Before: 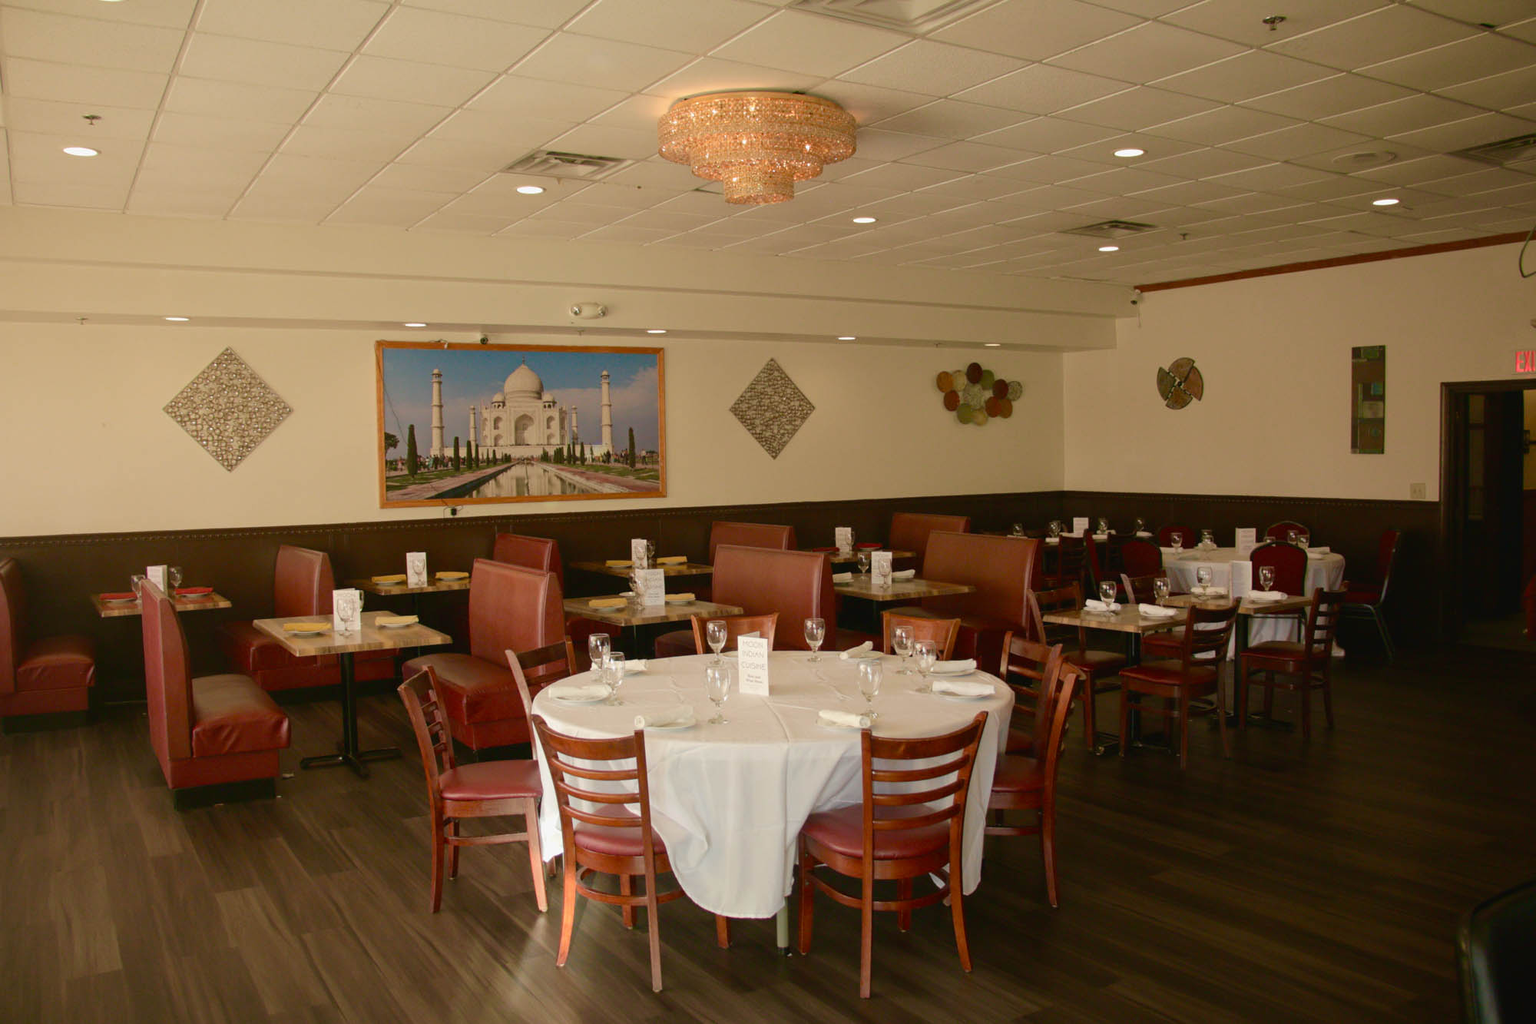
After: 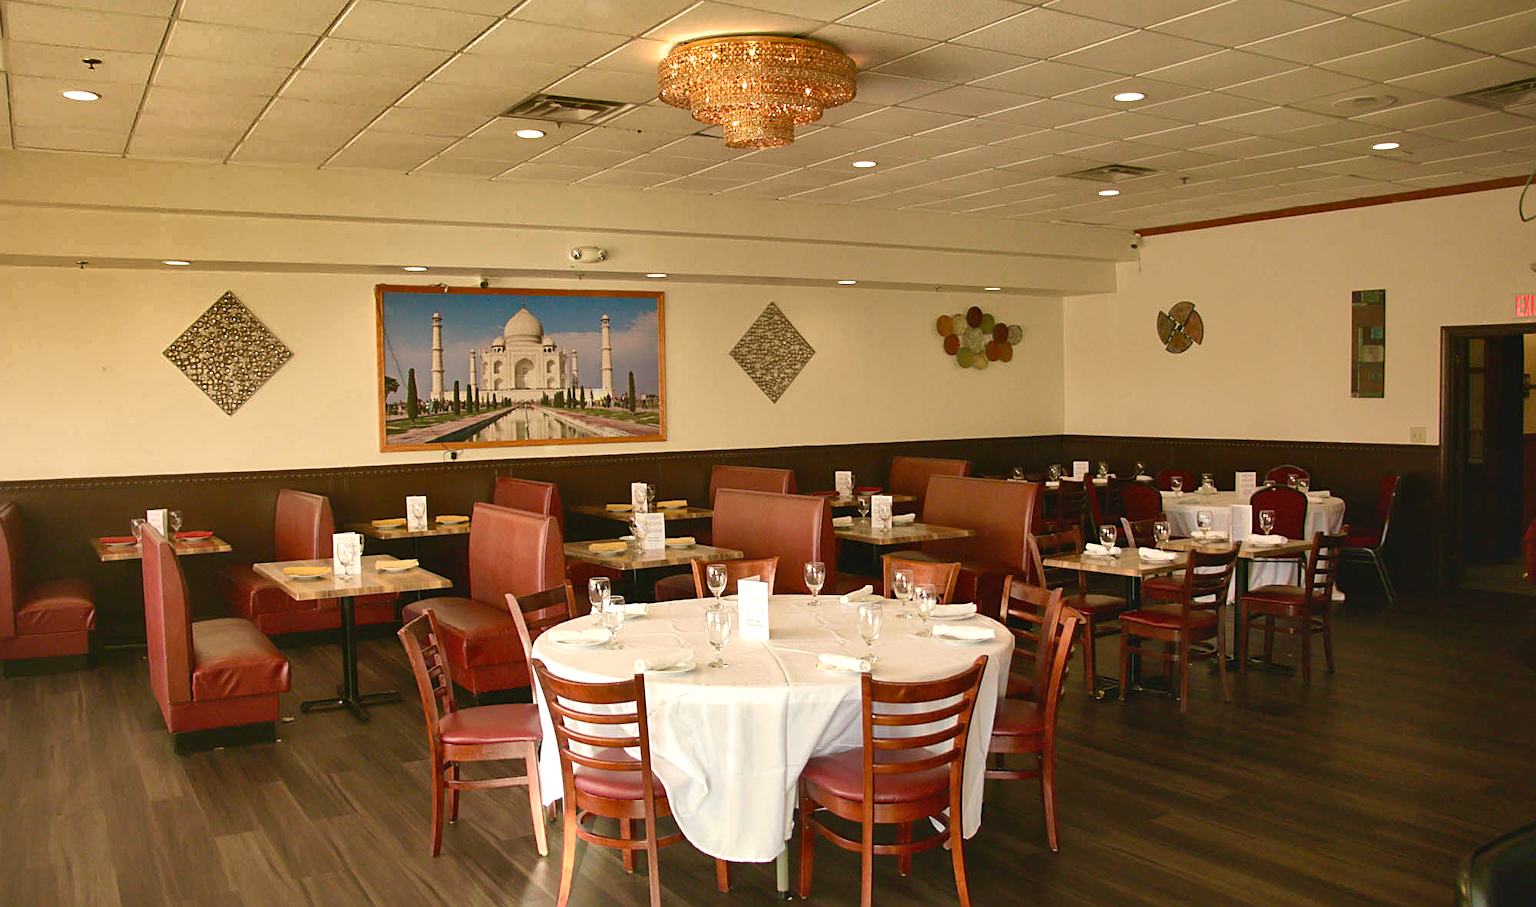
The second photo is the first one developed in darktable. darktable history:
exposure: black level correction 0, exposure 0.696 EV, compensate exposure bias true, compensate highlight preservation false
sharpen: on, module defaults
crop and rotate: top 5.538%, bottom 5.86%
shadows and highlights: radius 107.06, shadows 40.97, highlights -72.47, low approximation 0.01, soften with gaussian
